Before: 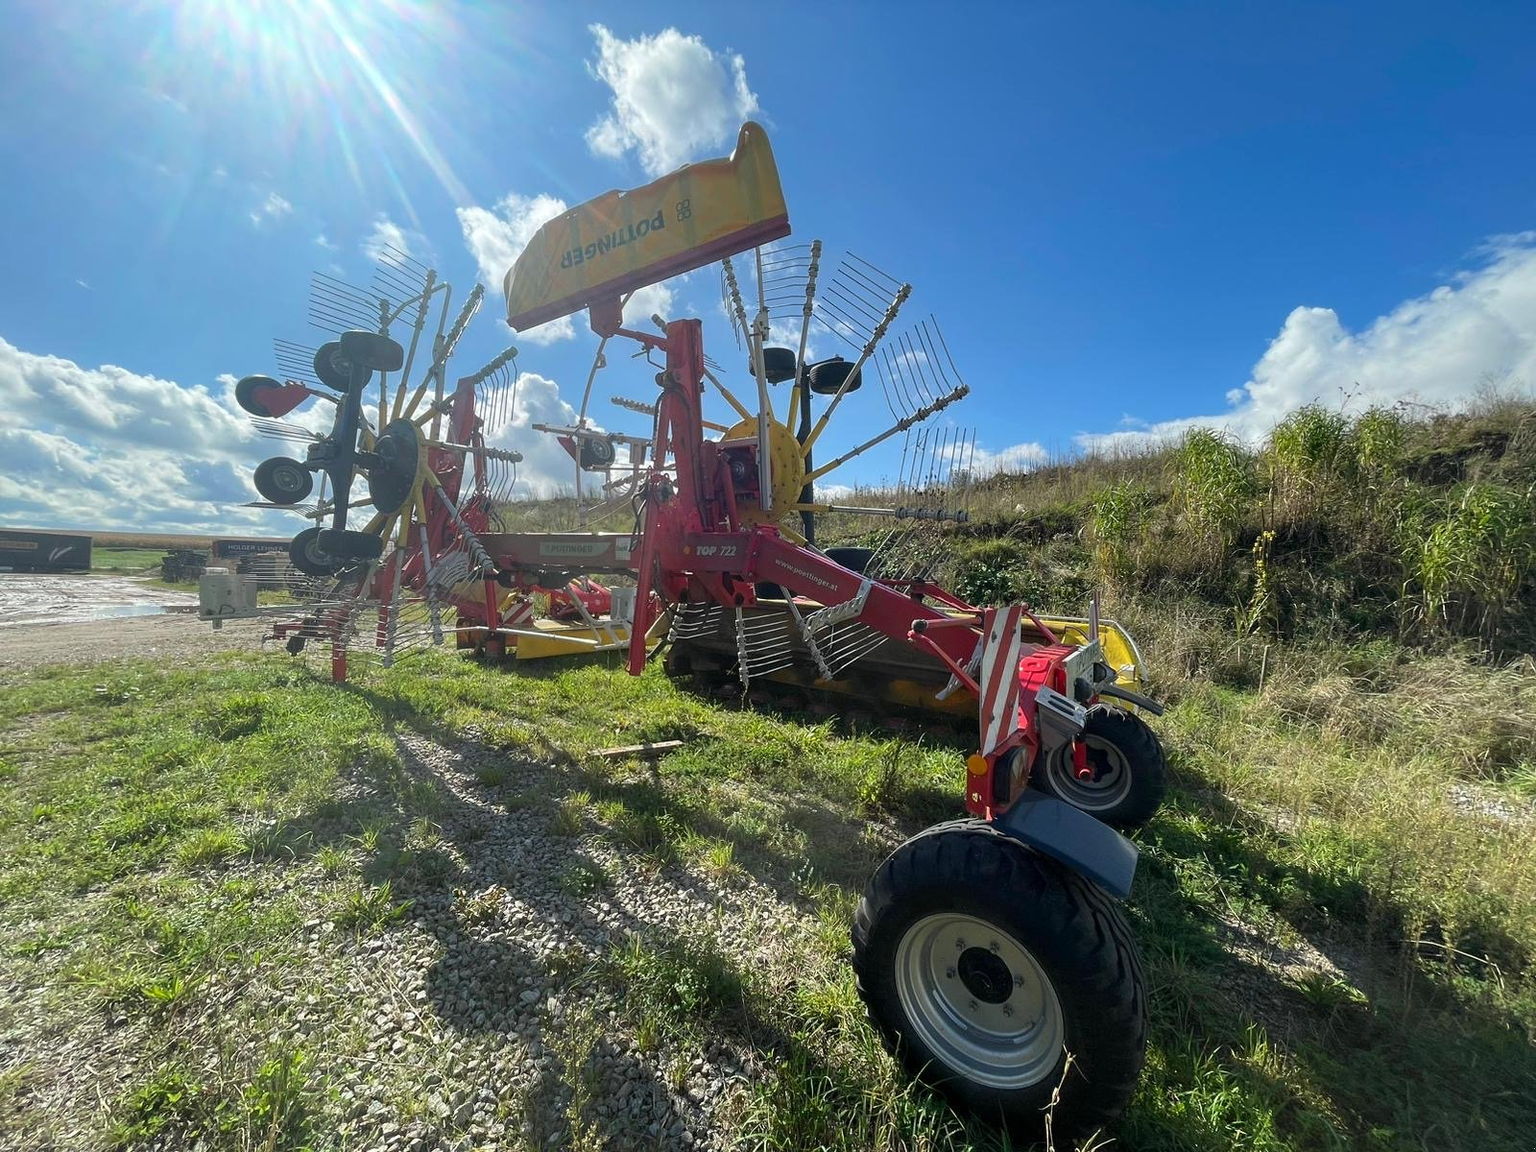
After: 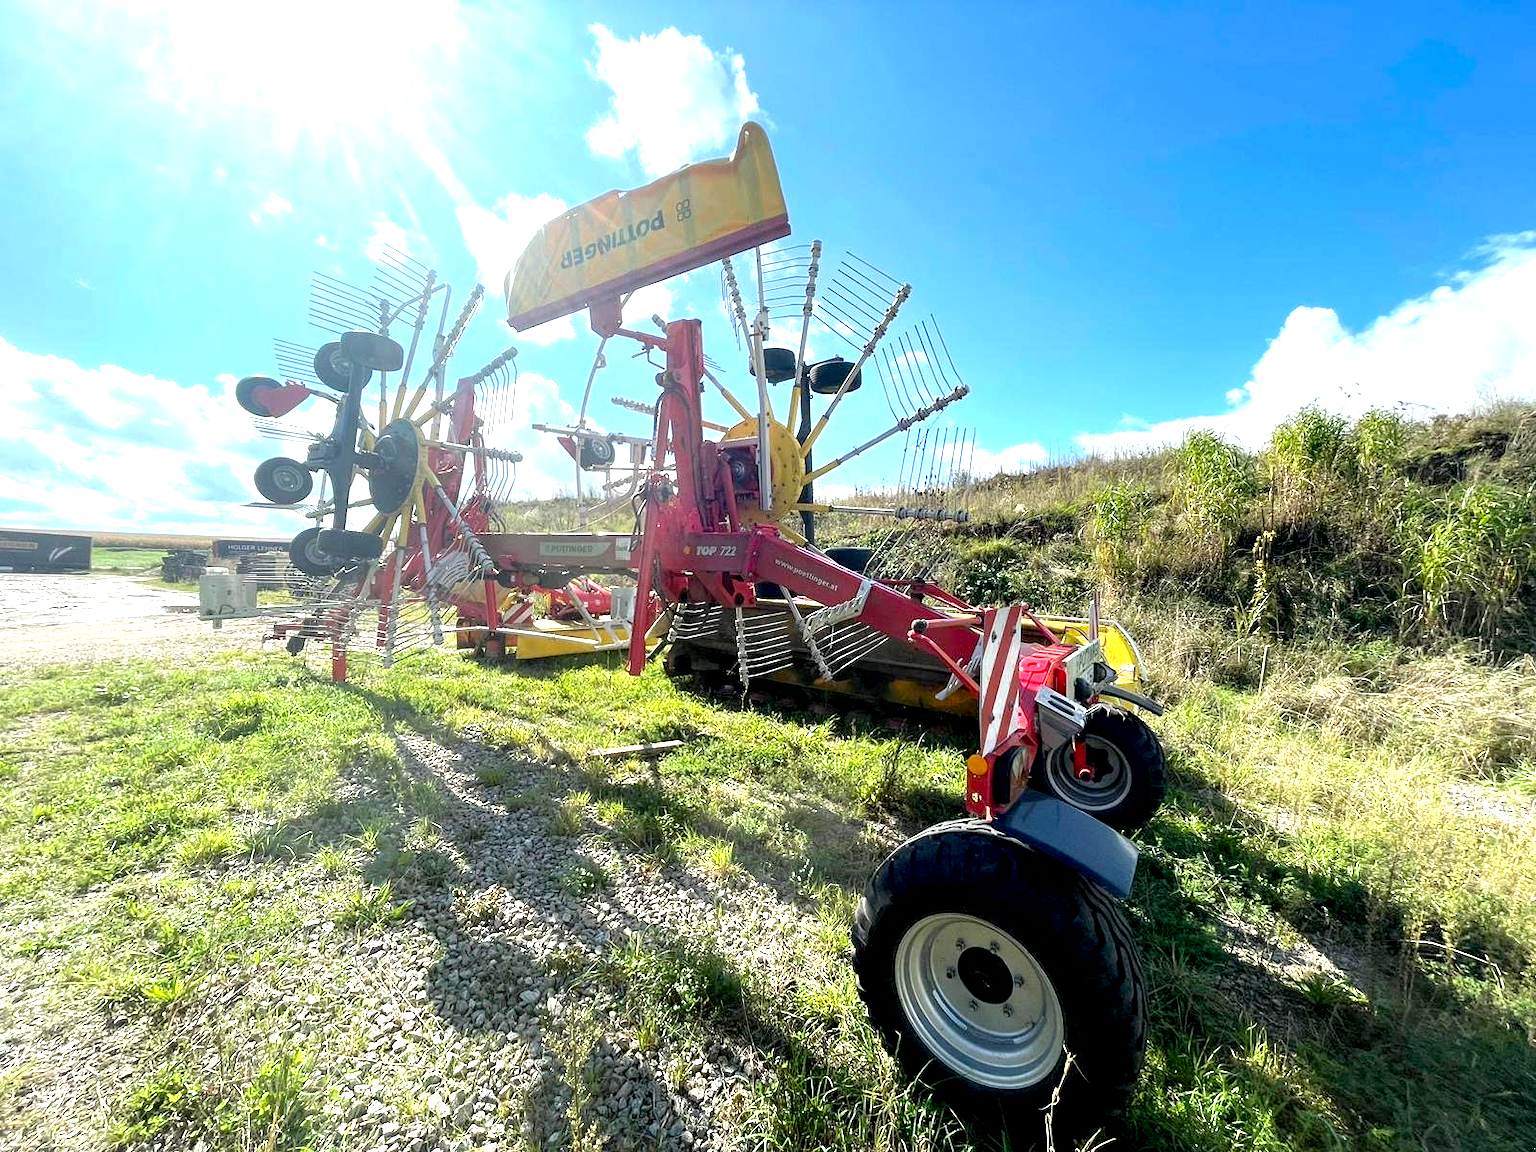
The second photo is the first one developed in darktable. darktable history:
exposure: black level correction 0.008, exposure 0.976 EV, compensate highlight preservation false
tone equalizer: -8 EV -0.422 EV, -7 EV -0.389 EV, -6 EV -0.36 EV, -5 EV -0.243 EV, -3 EV 0.215 EV, -2 EV 0.362 EV, -1 EV 0.388 EV, +0 EV 0.442 EV
